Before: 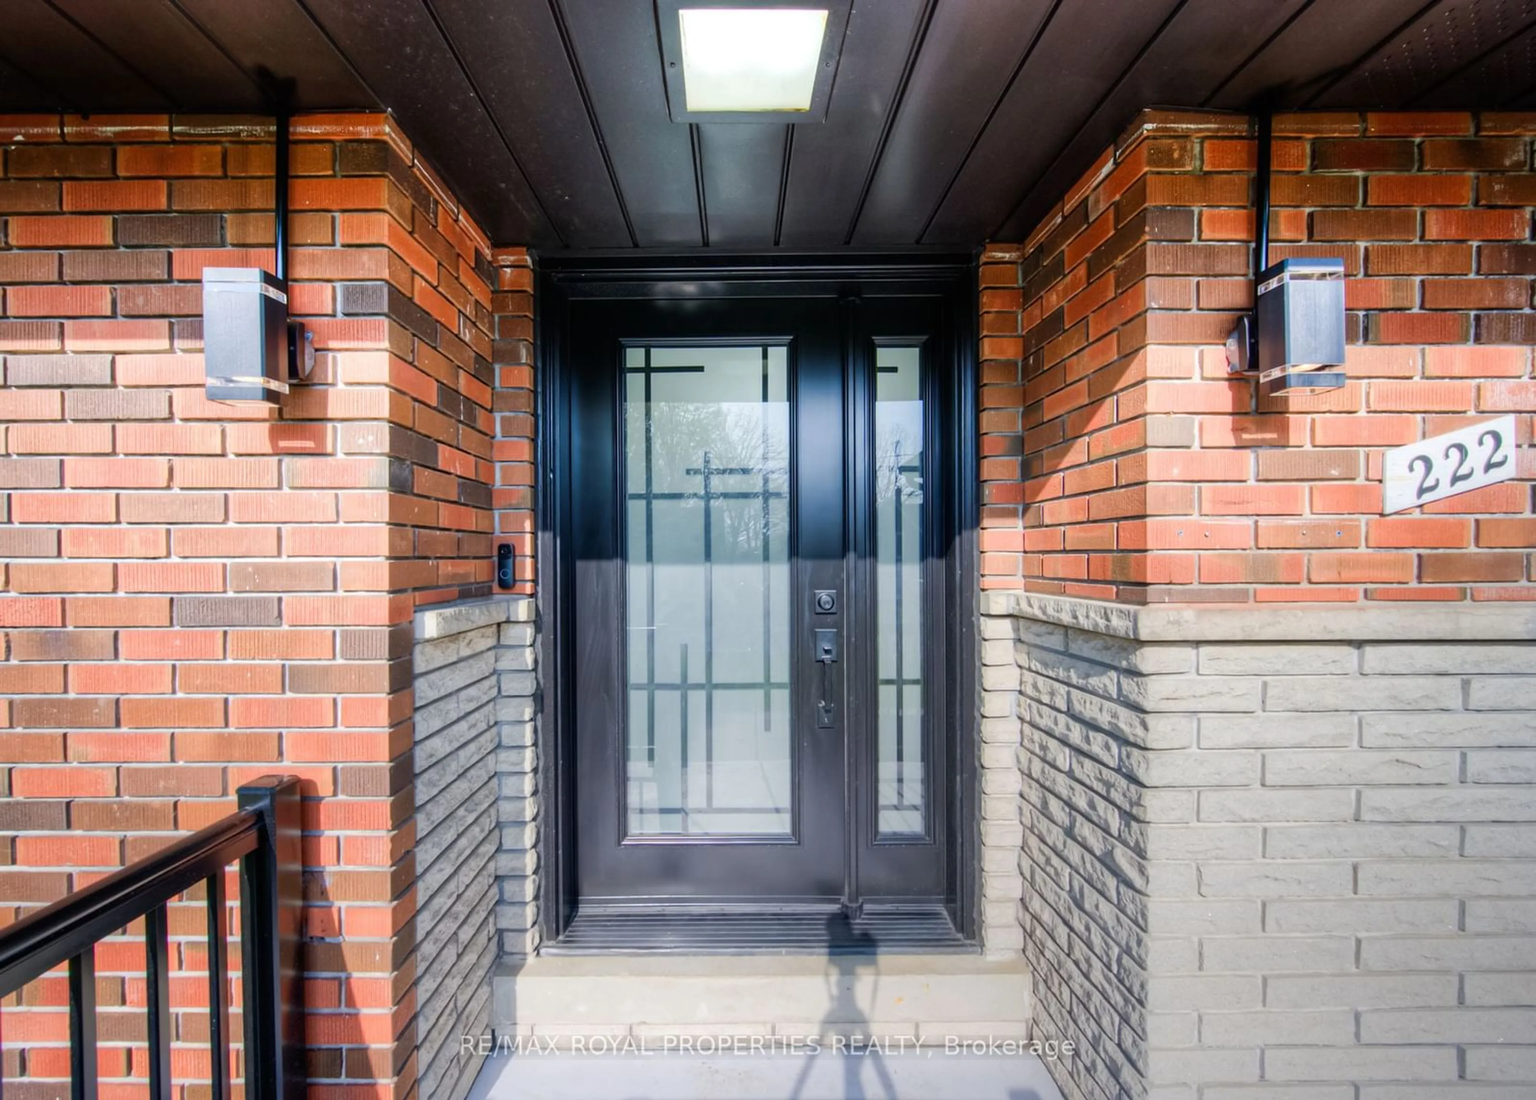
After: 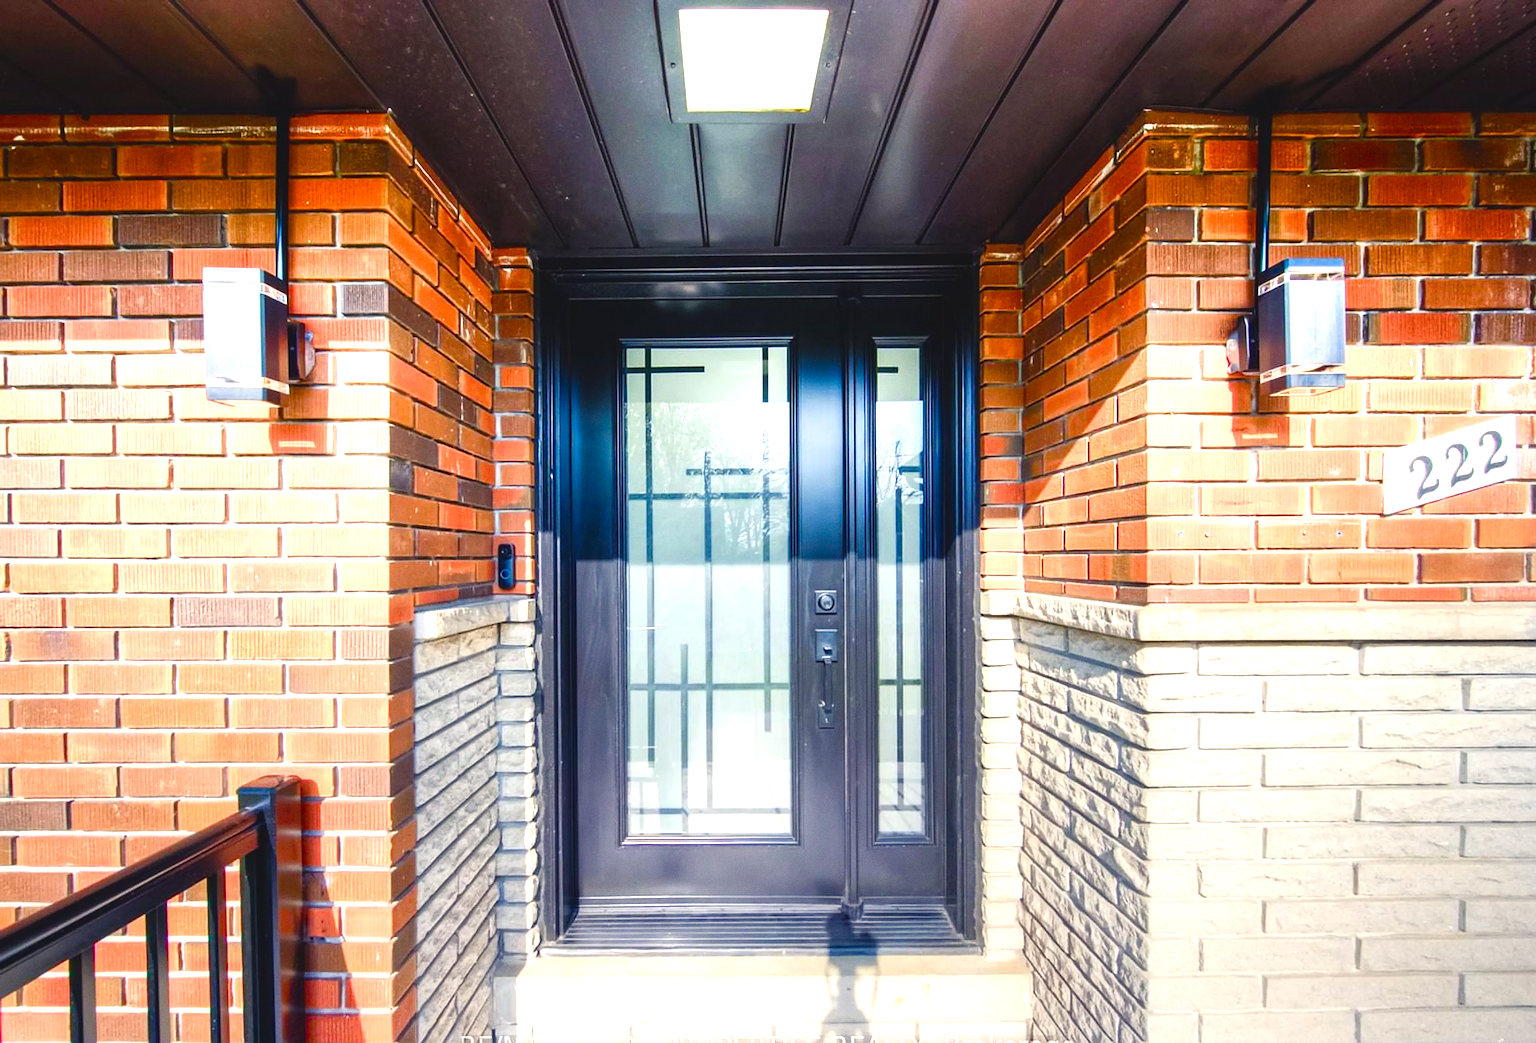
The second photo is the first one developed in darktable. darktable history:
exposure: black level correction 0, exposure 0.7 EV, compensate highlight preservation false
tone equalizer: on, module defaults
color balance: contrast 10%
crop and rotate: top 0%, bottom 5.097%
color balance rgb: shadows lift › chroma 3%, shadows lift › hue 280.8°, power › hue 330°, highlights gain › chroma 3%, highlights gain › hue 75.6°, global offset › luminance 0.7%, perceptual saturation grading › global saturation 20%, perceptual saturation grading › highlights -25%, perceptual saturation grading › shadows 50%, global vibrance 20.33%
grain: coarseness 0.09 ISO
sharpen: on, module defaults
